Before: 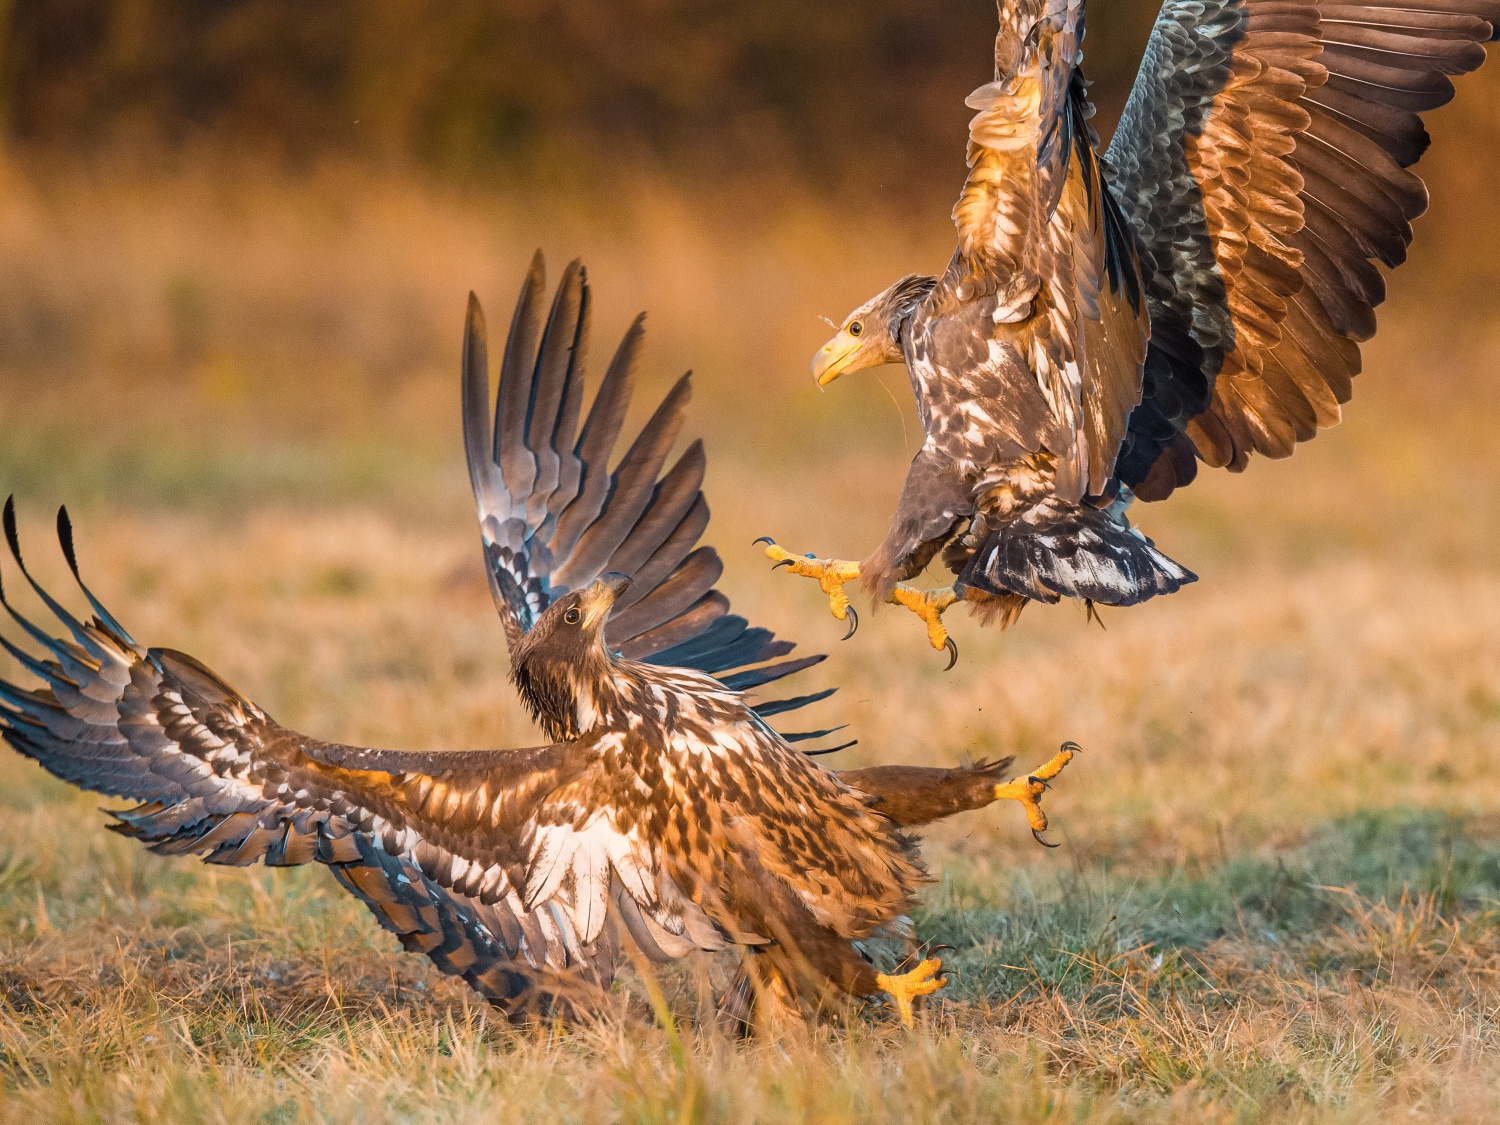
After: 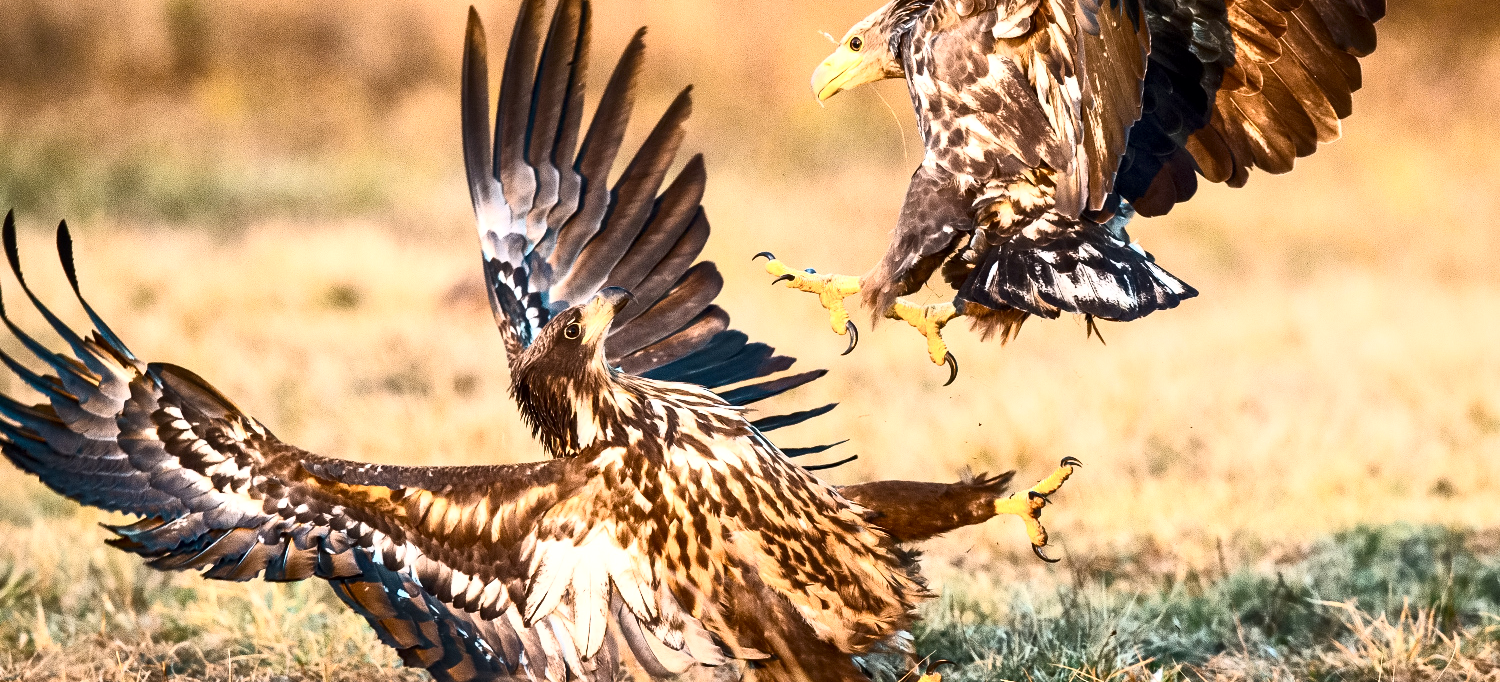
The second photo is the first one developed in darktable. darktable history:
local contrast: mode bilateral grid, contrast 25, coarseness 60, detail 151%, midtone range 0.2
shadows and highlights: shadows 0, highlights 40
contrast brightness saturation: contrast 0.62, brightness 0.34, saturation 0.14
crop and rotate: top 25.357%, bottom 13.942%
exposure: exposure -0.36 EV, compensate highlight preservation false
